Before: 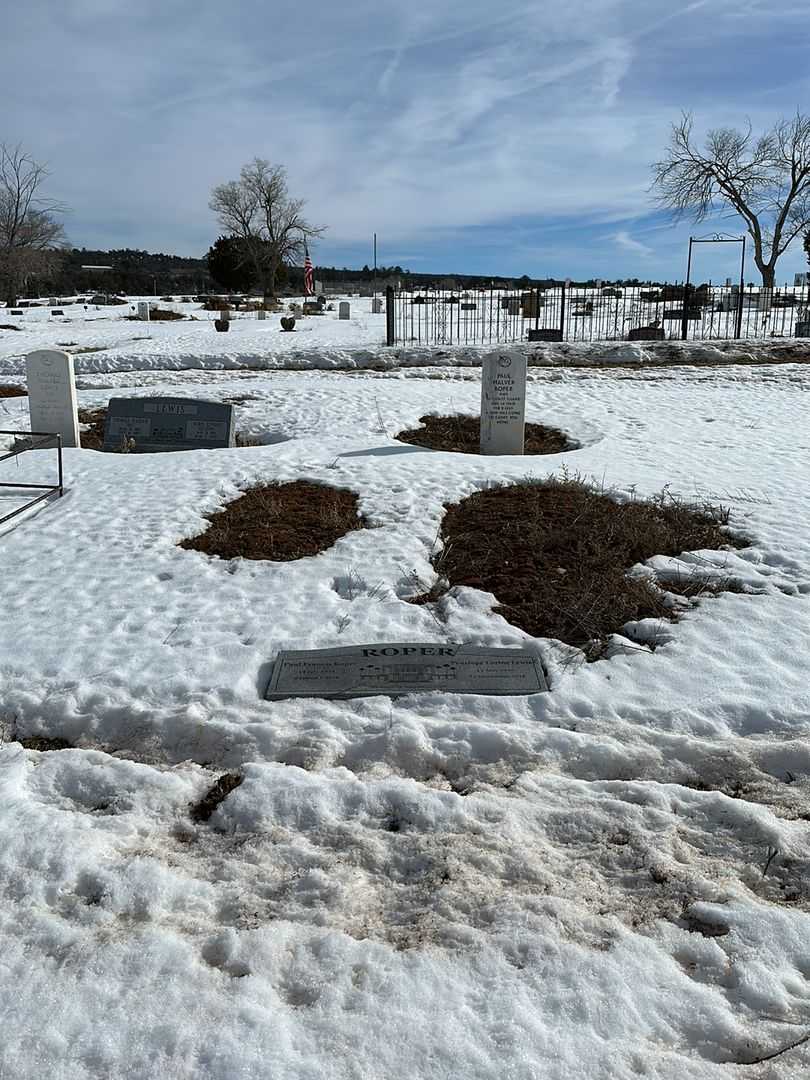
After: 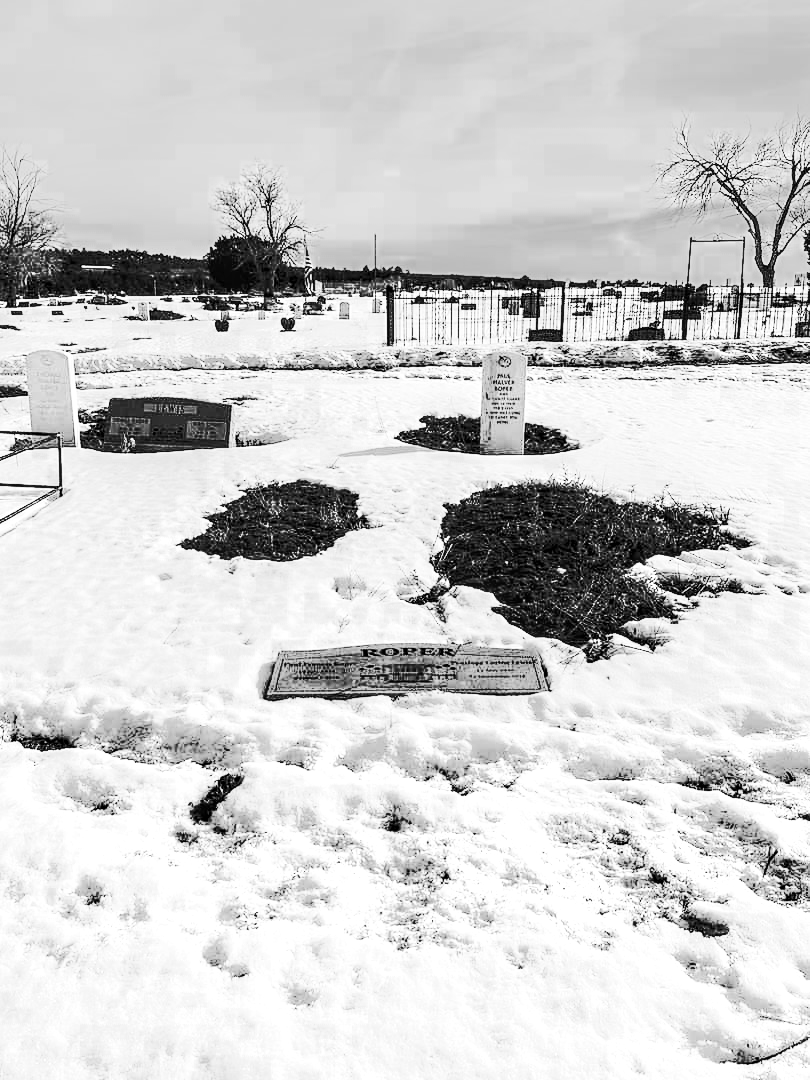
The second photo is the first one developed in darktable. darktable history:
tone curve: curves: ch0 [(0, 0) (0.003, 0.002) (0.011, 0.004) (0.025, 0.005) (0.044, 0.009) (0.069, 0.013) (0.1, 0.017) (0.136, 0.036) (0.177, 0.066) (0.224, 0.102) (0.277, 0.143) (0.335, 0.197) (0.399, 0.268) (0.468, 0.389) (0.543, 0.549) (0.623, 0.714) (0.709, 0.801) (0.801, 0.854) (0.898, 0.9) (1, 1)], preserve colors none
color zones: curves: ch0 [(0.002, 0.593) (0.143, 0.417) (0.285, 0.541) (0.455, 0.289) (0.608, 0.327) (0.727, 0.283) (0.869, 0.571) (1, 0.603)]; ch1 [(0, 0) (0.143, 0) (0.286, 0) (0.429, 0) (0.571, 0) (0.714, 0) (0.857, 0)]
exposure: exposure 1.137 EV, compensate highlight preservation false
contrast brightness saturation: contrast 0.57, brightness 0.57, saturation -0.34
local contrast: detail 154%
